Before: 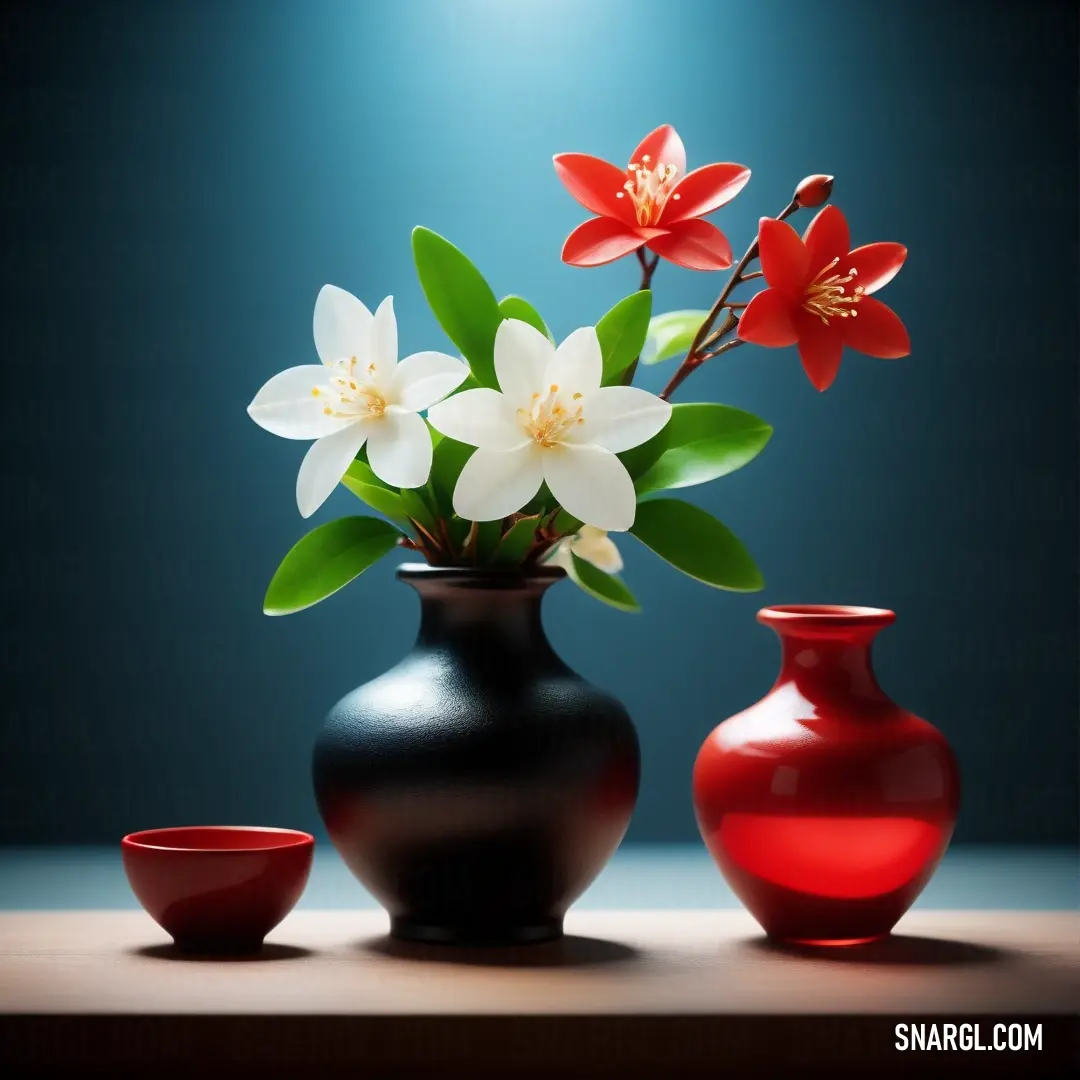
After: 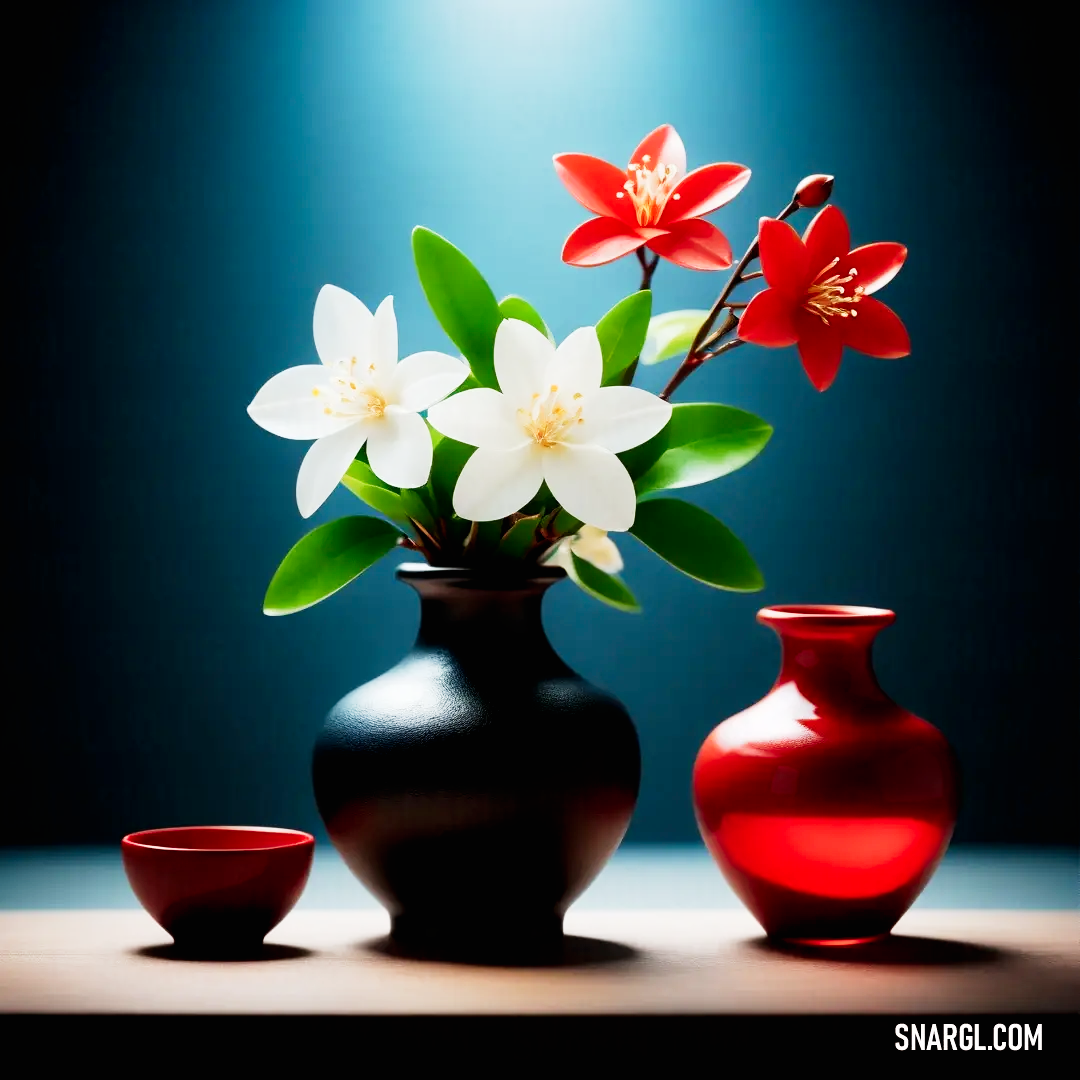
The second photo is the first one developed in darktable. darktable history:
tone curve: curves: ch0 [(0, 0.006) (0.046, 0.011) (0.13, 0.062) (0.338, 0.327) (0.494, 0.55) (0.728, 0.835) (1, 1)]; ch1 [(0, 0) (0.346, 0.324) (0.45, 0.431) (0.5, 0.5) (0.522, 0.517) (0.55, 0.57) (1, 1)]; ch2 [(0, 0) (0.453, 0.418) (0.5, 0.5) (0.526, 0.524) (0.554, 0.598) (0.622, 0.679) (0.707, 0.761) (1, 1)], preserve colors none
color balance rgb: global offset › luminance -0.473%, perceptual saturation grading › global saturation -12.178%
